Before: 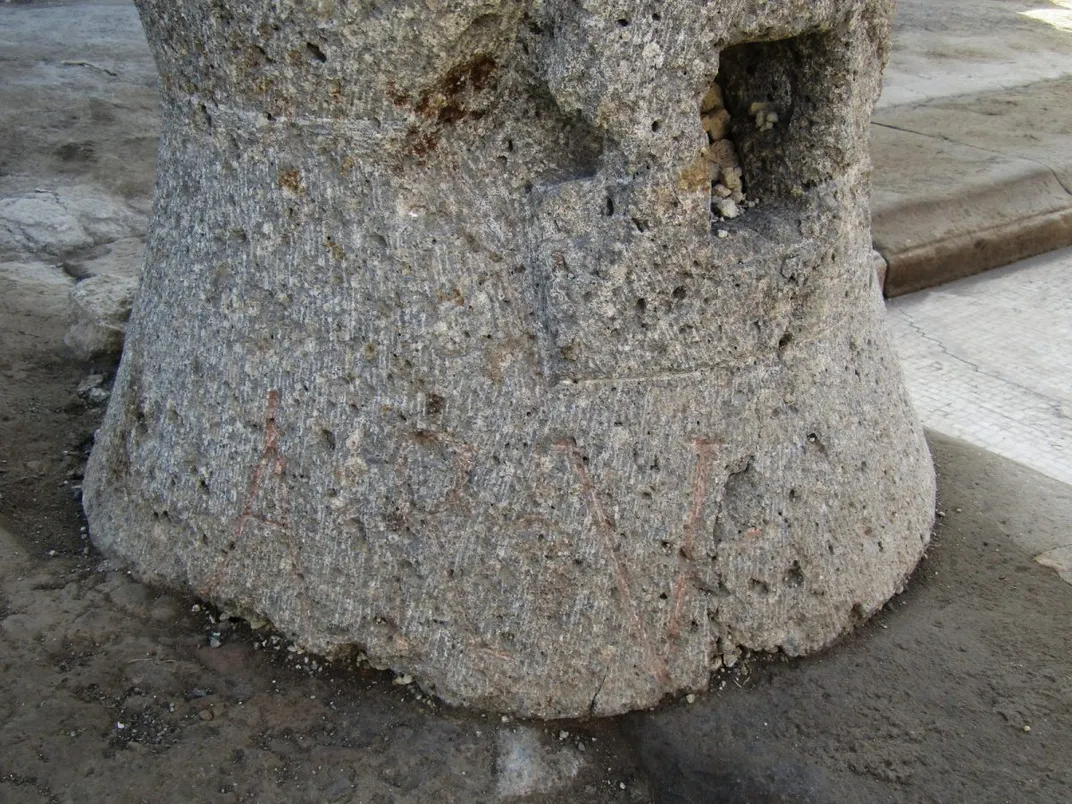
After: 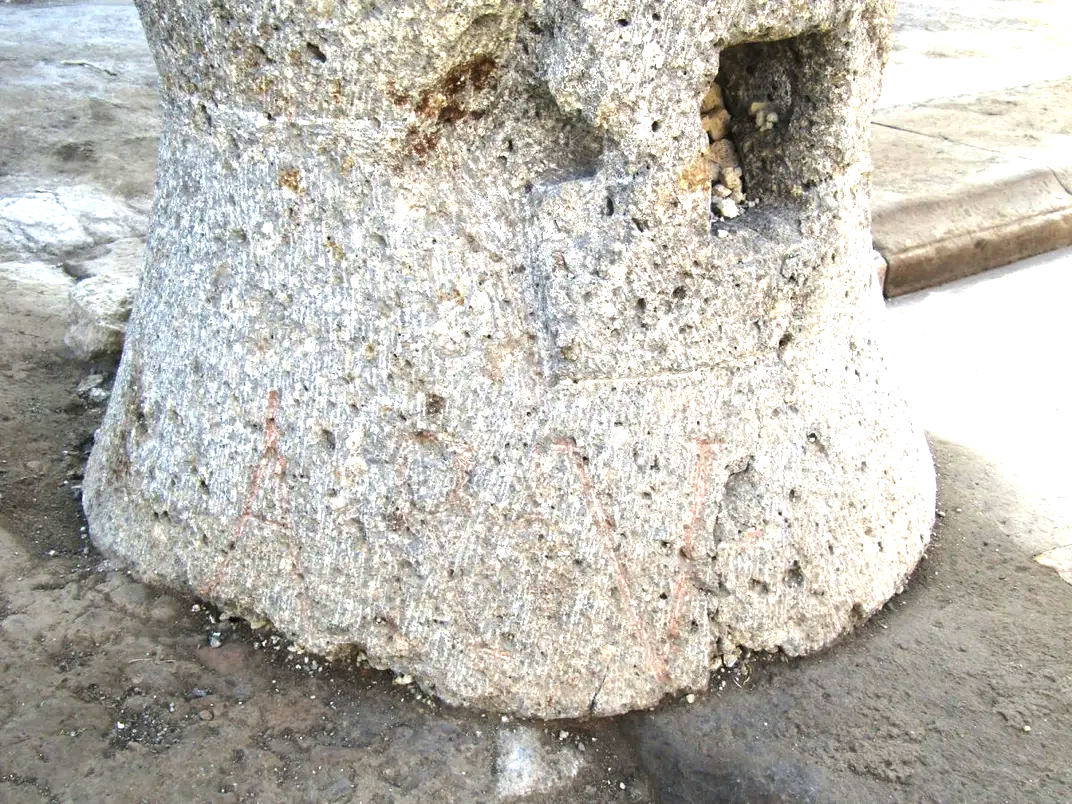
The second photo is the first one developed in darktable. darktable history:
exposure: black level correction 0, exposure 1.69 EV, compensate highlight preservation false
